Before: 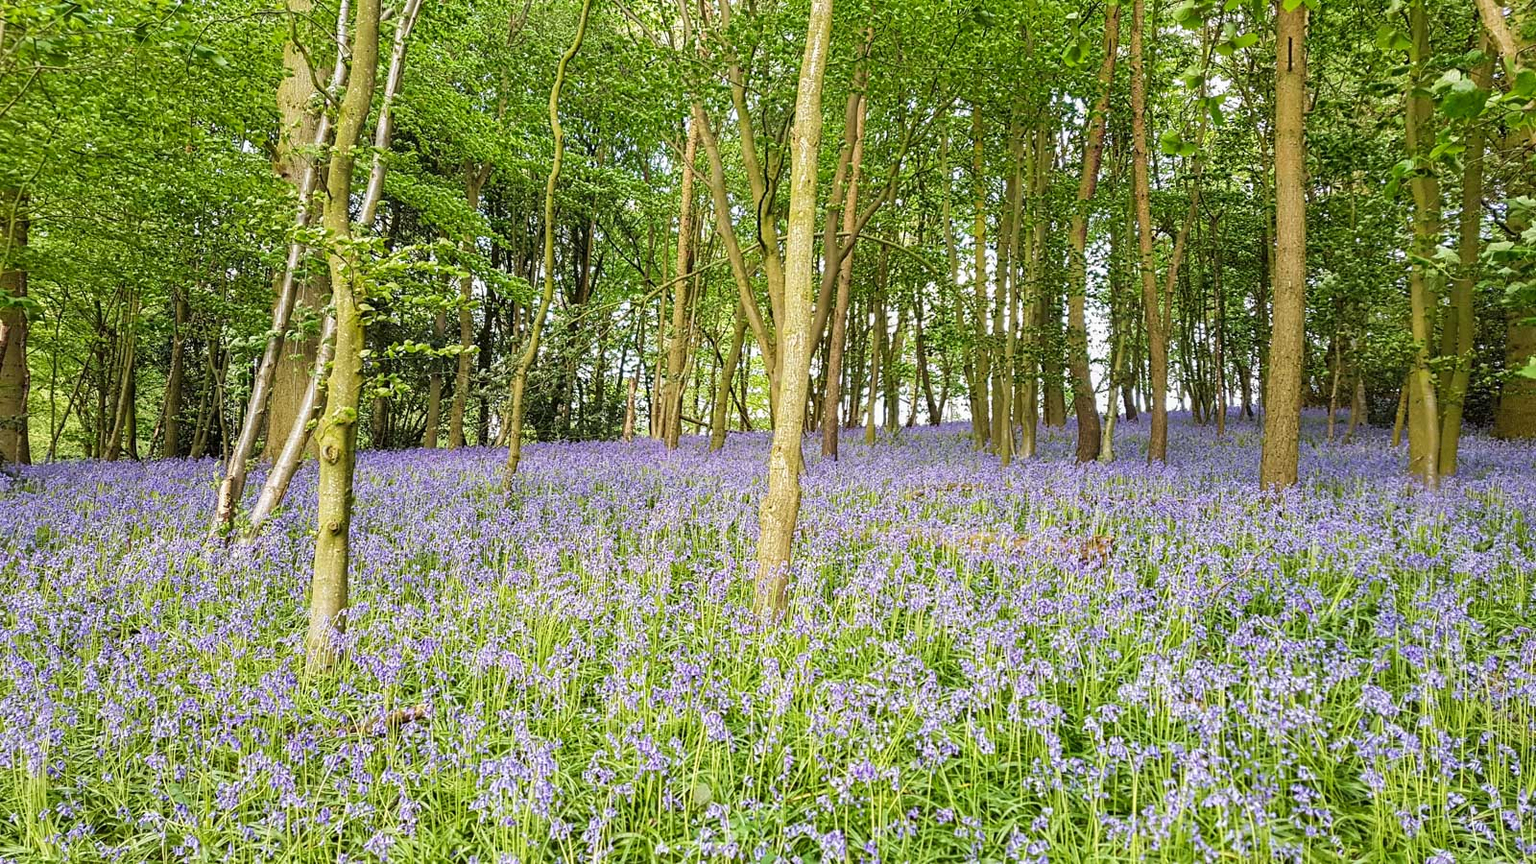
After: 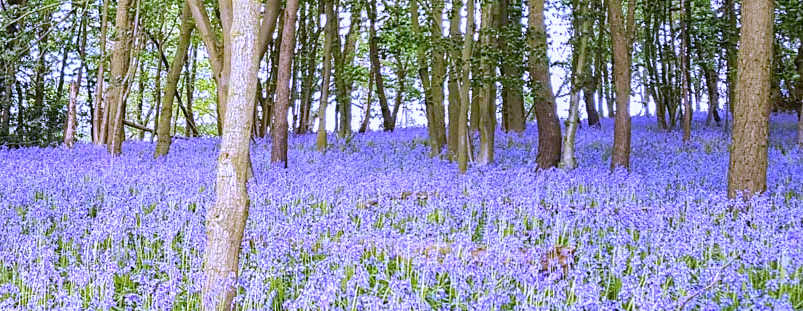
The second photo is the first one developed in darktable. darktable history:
white balance: red 0.98, blue 1.61
crop: left 36.607%, top 34.735%, right 13.146%, bottom 30.611%
